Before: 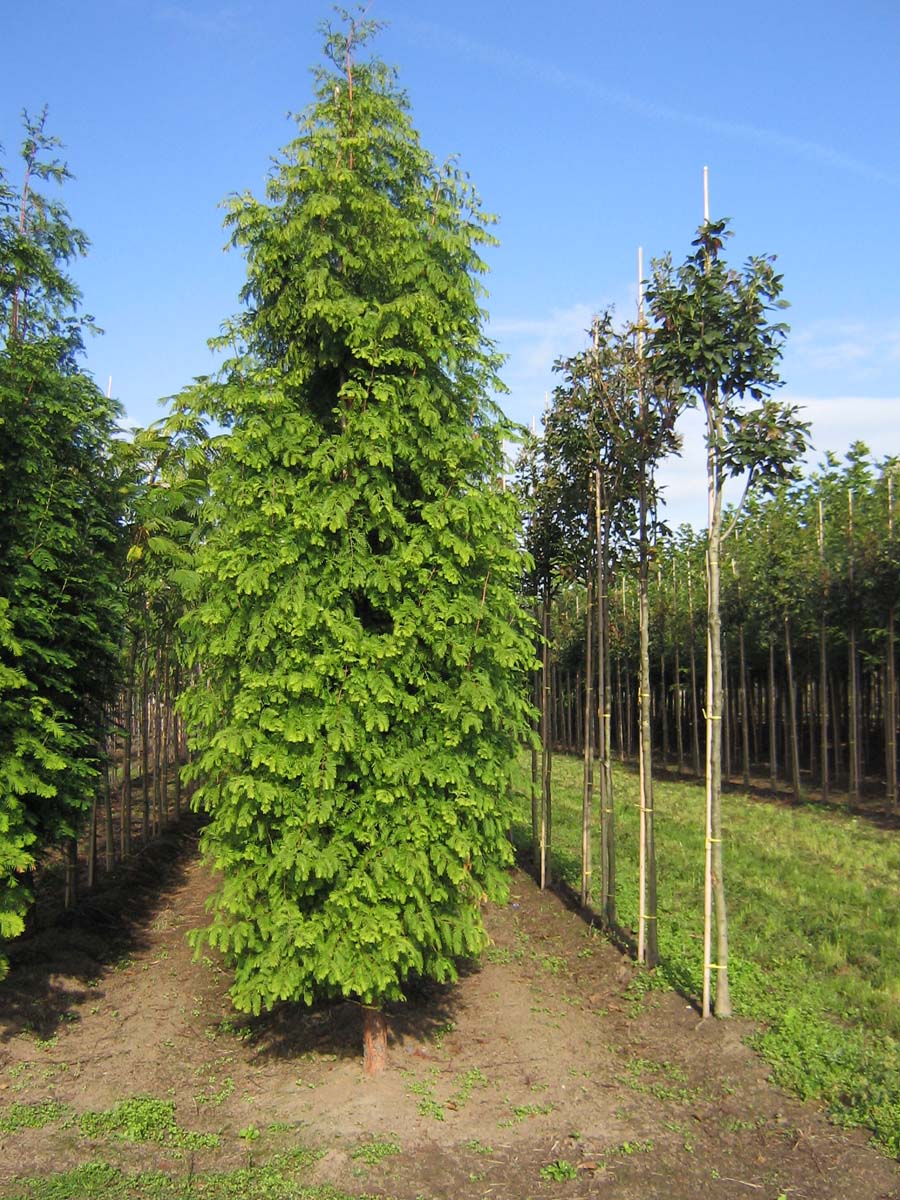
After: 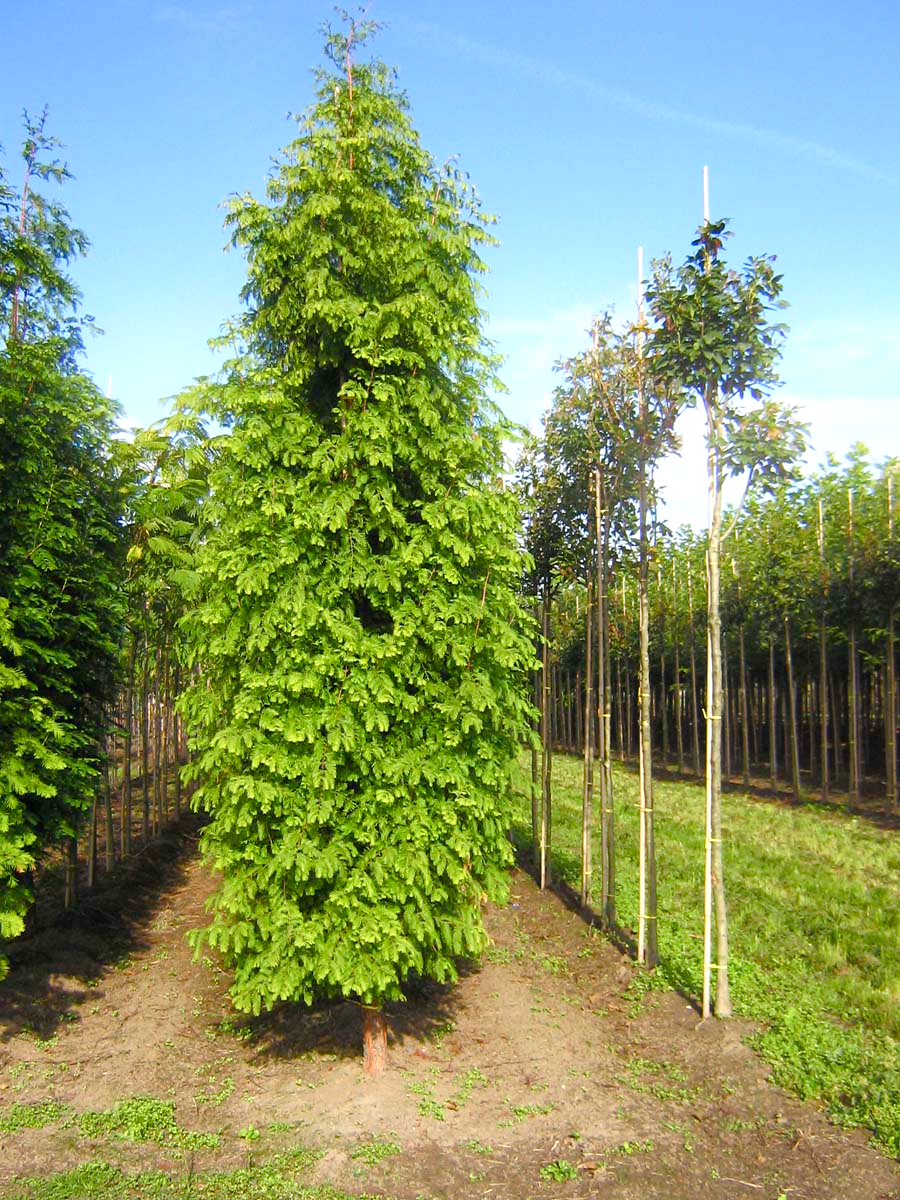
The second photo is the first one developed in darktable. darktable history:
exposure: black level correction 0.001, exposure 0.5 EV, compensate exposure bias true, compensate highlight preservation false
color balance rgb: perceptual saturation grading › global saturation 20%, perceptual saturation grading › highlights -25%, perceptual saturation grading › shadows 50%
bloom: size 9%, threshold 100%, strength 7%
